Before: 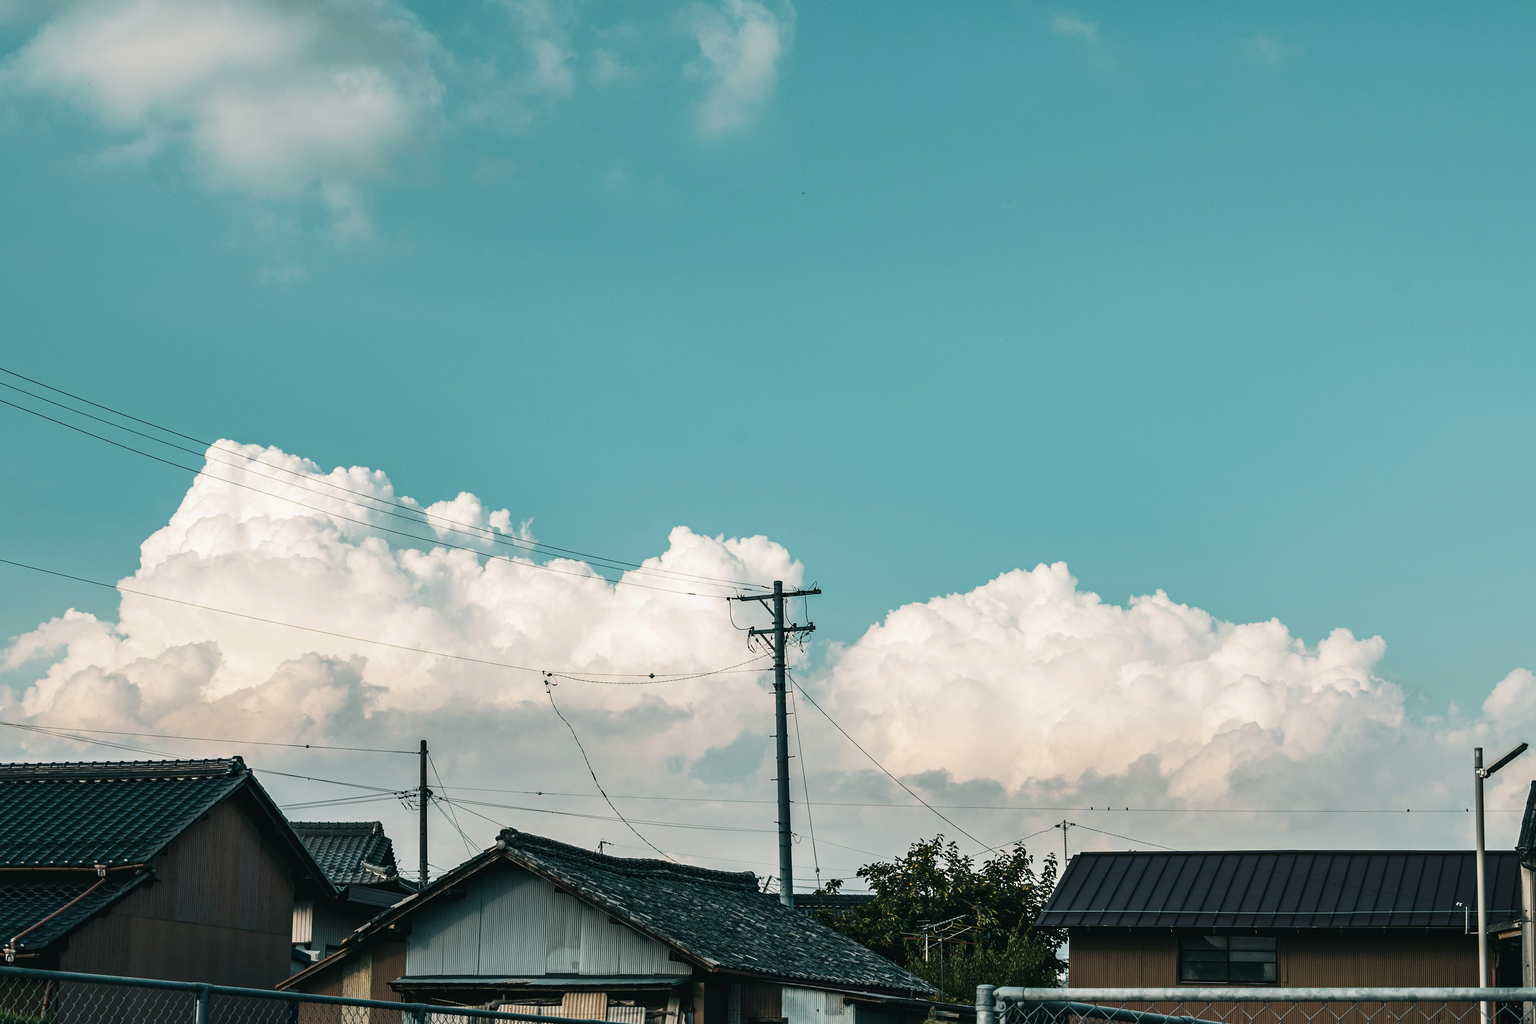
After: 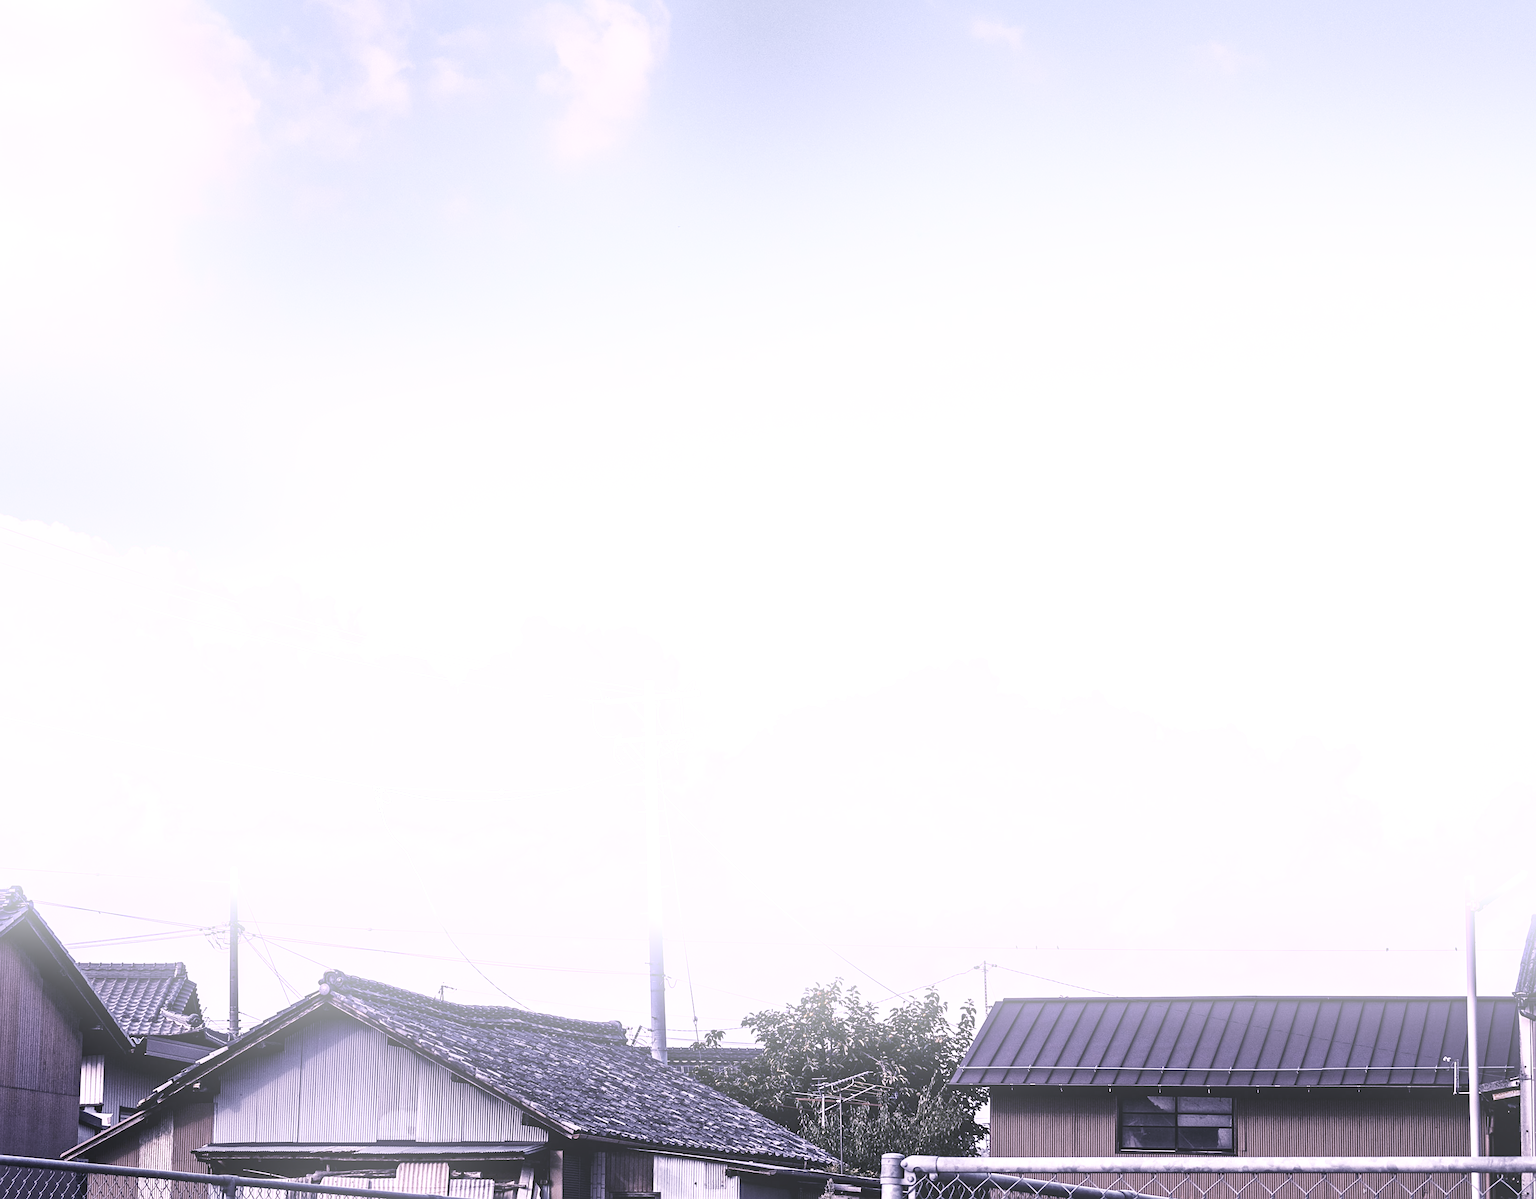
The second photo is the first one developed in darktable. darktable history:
sharpen: on, module defaults
base curve: curves: ch0 [(0, 0) (0.028, 0.03) (0.121, 0.232) (0.46, 0.748) (0.859, 0.968) (1, 1)], preserve colors none
shadows and highlights: low approximation 0.01, soften with gaussian
white balance: red 1.502, blue 2.365
levels: levels [0, 0.492, 0.984]
tone curve: color space Lab, linked channels, preserve colors none
local contrast: mode bilateral grid, contrast 20, coarseness 50, detail 130%, midtone range 0.2
color correction: saturation 0.3
bloom: size 38%, threshold 95%, strength 30%
local contrast "1": mode bilateral grid, contrast 20, coarseness 18, detail 152%, midtone range 0.2 | blend: blend mode normal (obsolete, clamping), opacity 100%; mask: uniform (no mask)
raw denoise: x [[0, 0.25, 0.5, 0.75, 1] ×4]
crop and rotate: left 14.584%
